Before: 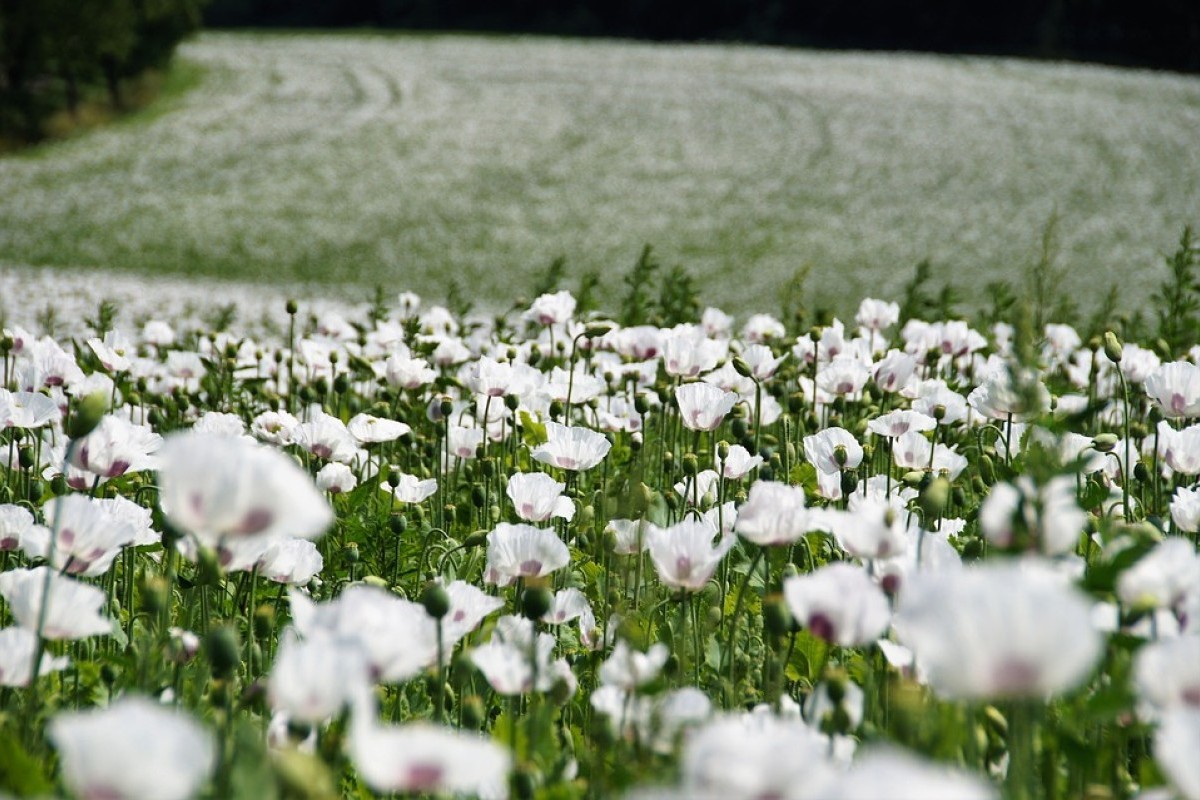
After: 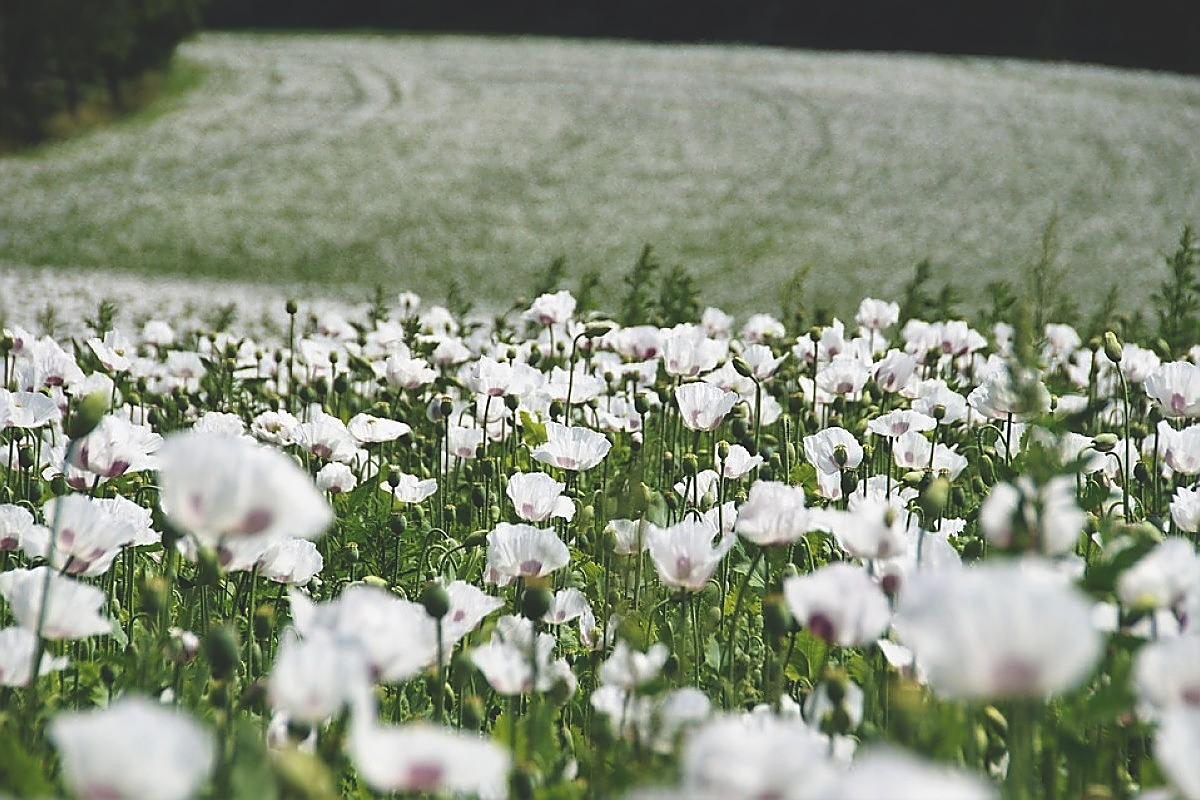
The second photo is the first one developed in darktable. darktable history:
exposure: black level correction -0.022, exposure -0.031 EV, compensate exposure bias true, compensate highlight preservation false
sharpen: radius 1.371, amount 1.254, threshold 0.659
